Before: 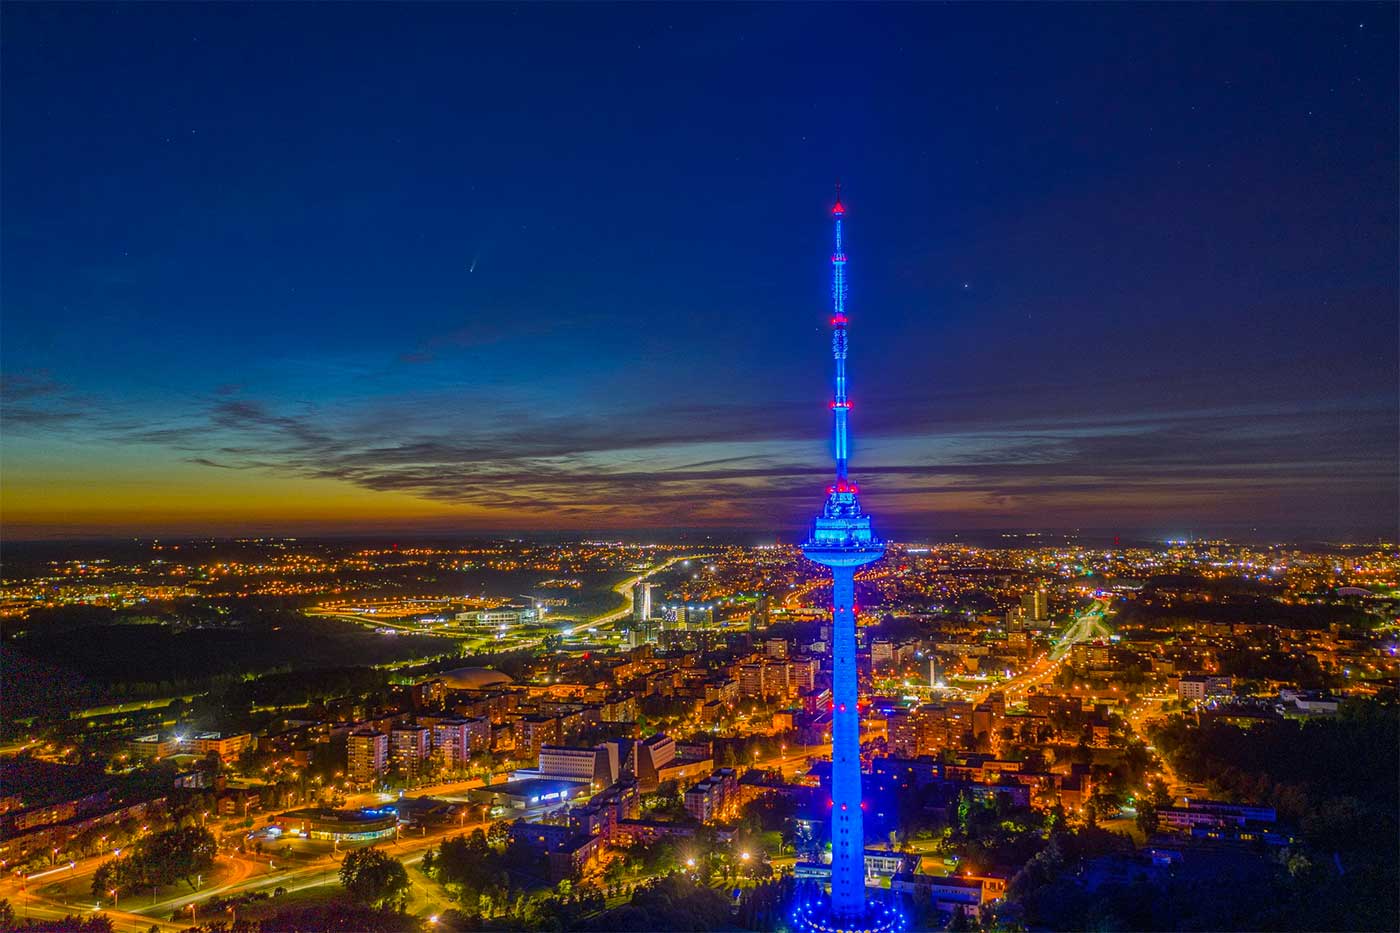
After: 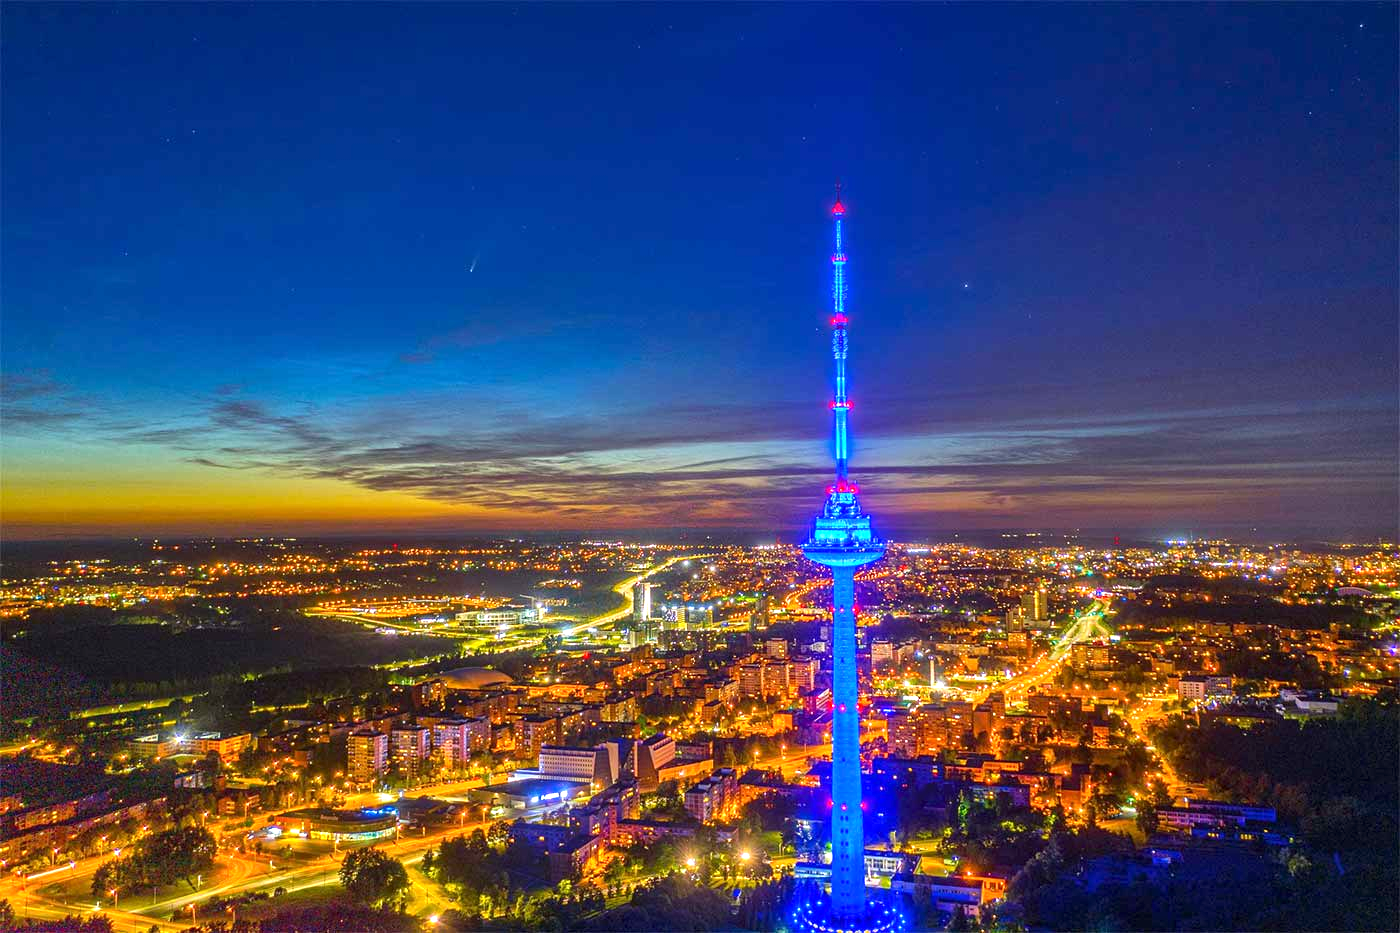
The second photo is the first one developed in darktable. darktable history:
exposure: exposure 1.092 EV, compensate highlight preservation false
